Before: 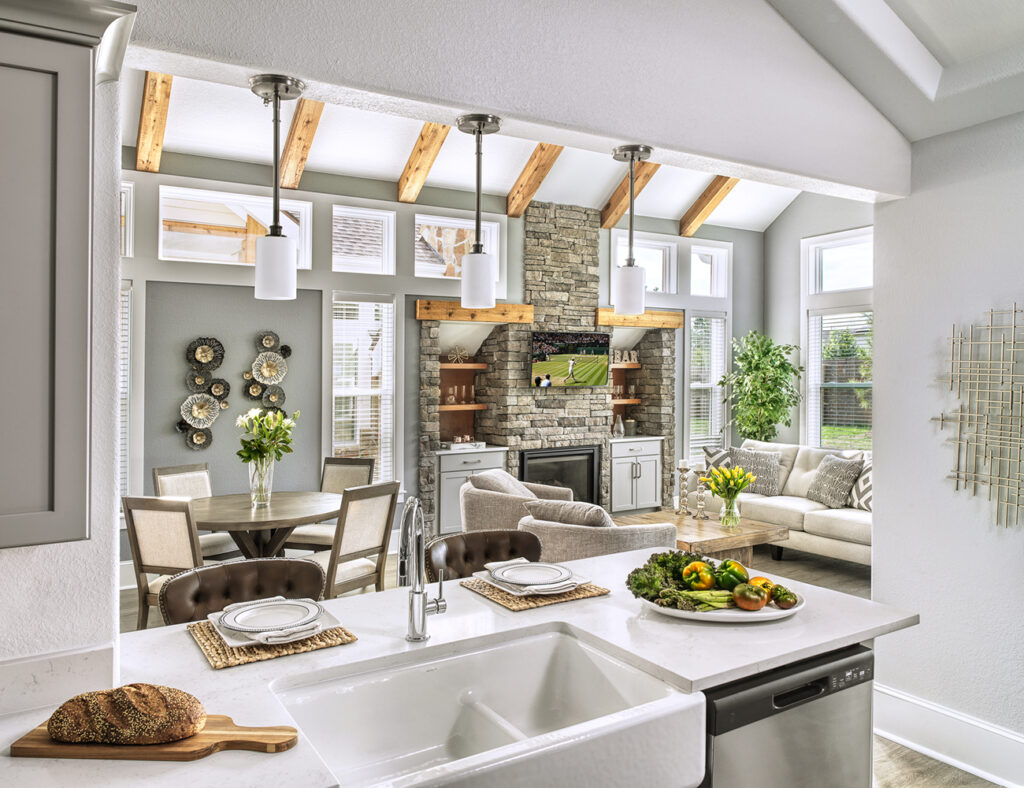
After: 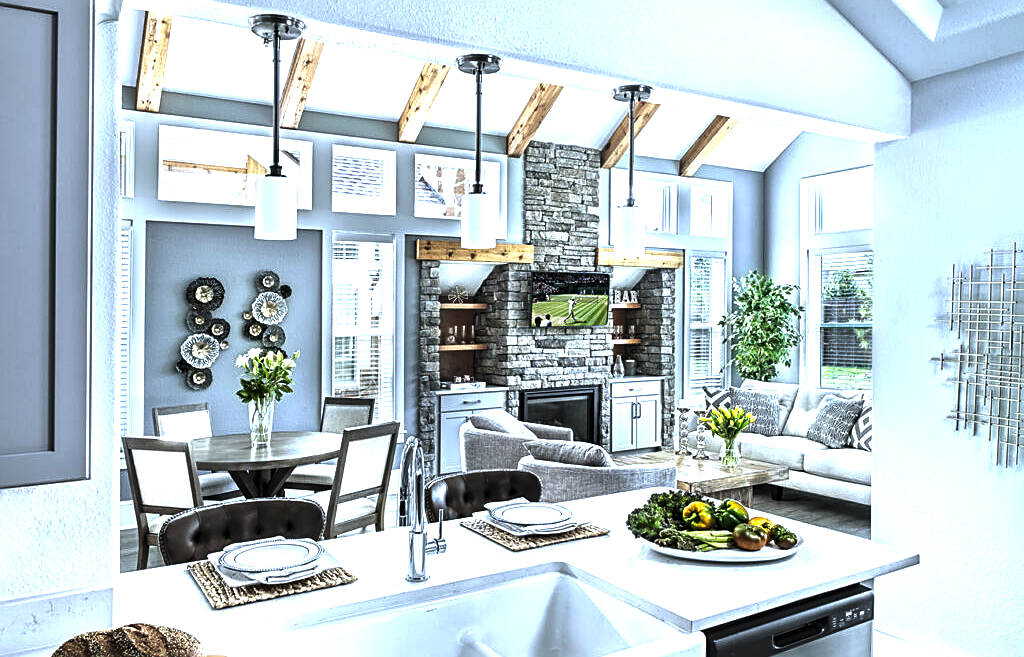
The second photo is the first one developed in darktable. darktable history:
color calibration: x 0.37, y 0.382, temperature 4313.32 K
levels: levels [0, 0.618, 1]
color balance rgb: perceptual saturation grading › global saturation 10%, global vibrance 10%
exposure: black level correction 0, exposure 0.9 EV, compensate highlight preservation false
local contrast: mode bilateral grid, contrast 10, coarseness 25, detail 115%, midtone range 0.2
white balance: red 0.924, blue 1.095
sharpen: on, module defaults
crop: top 7.625%, bottom 8.027%
